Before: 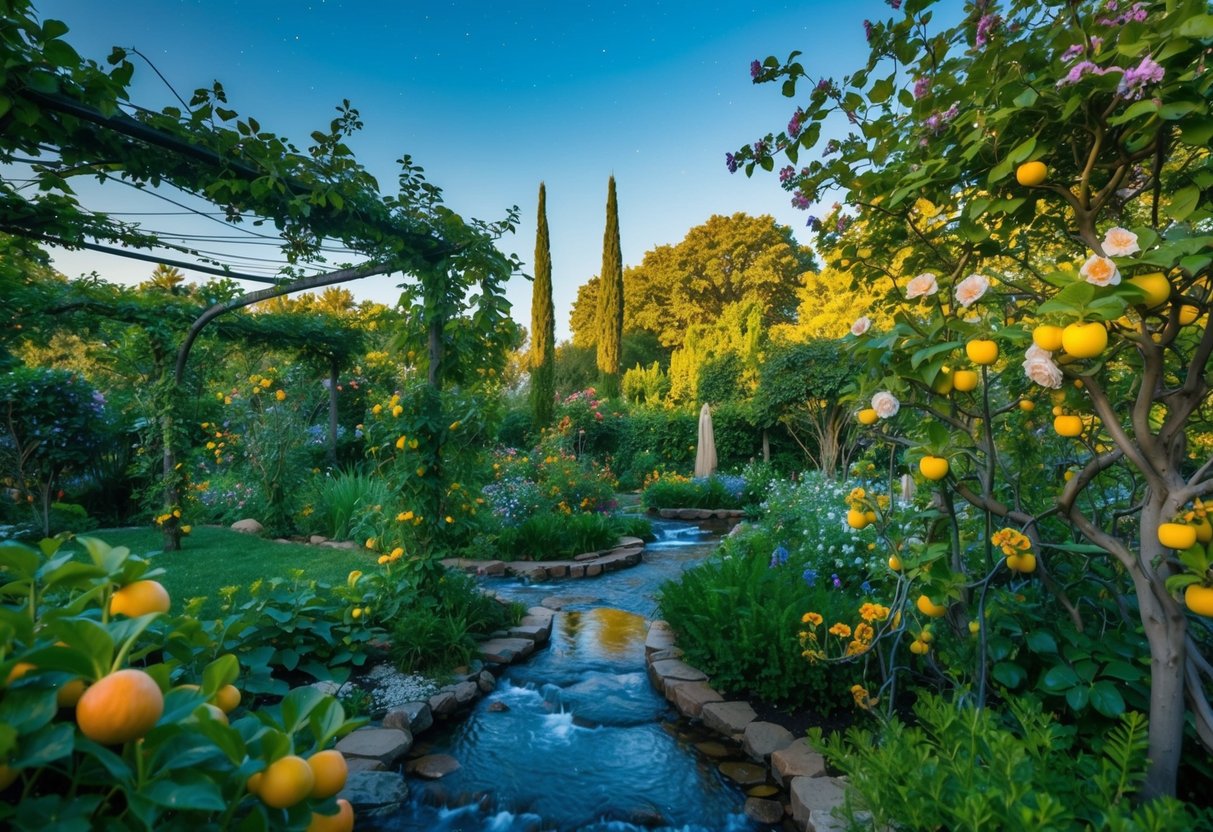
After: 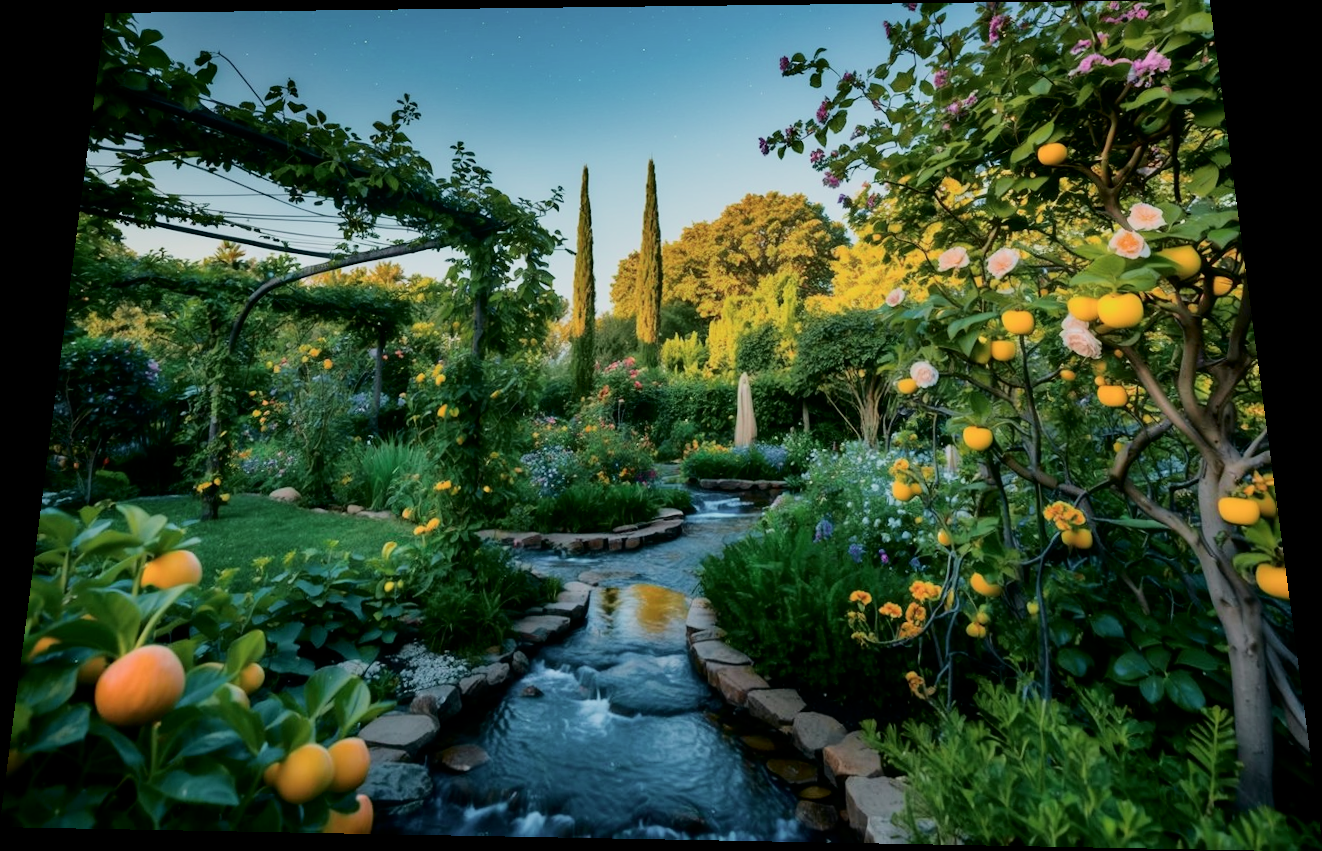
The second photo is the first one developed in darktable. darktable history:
tone curve: curves: ch0 [(0.003, 0) (0.066, 0.023) (0.149, 0.094) (0.264, 0.238) (0.395, 0.421) (0.517, 0.56) (0.688, 0.743) (0.813, 0.846) (1, 1)]; ch1 [(0, 0) (0.164, 0.115) (0.337, 0.332) (0.39, 0.398) (0.464, 0.461) (0.501, 0.5) (0.521, 0.535) (0.571, 0.588) (0.652, 0.681) (0.733, 0.749) (0.811, 0.796) (1, 1)]; ch2 [(0, 0) (0.337, 0.382) (0.464, 0.476) (0.501, 0.502) (0.527, 0.54) (0.556, 0.567) (0.6, 0.59) (0.687, 0.675) (1, 1)], color space Lab, independent channels, preserve colors none
filmic rgb: white relative exposure 3.8 EV, hardness 4.35
rotate and perspective: rotation 0.128°, lens shift (vertical) -0.181, lens shift (horizontal) -0.044, shear 0.001, automatic cropping off
